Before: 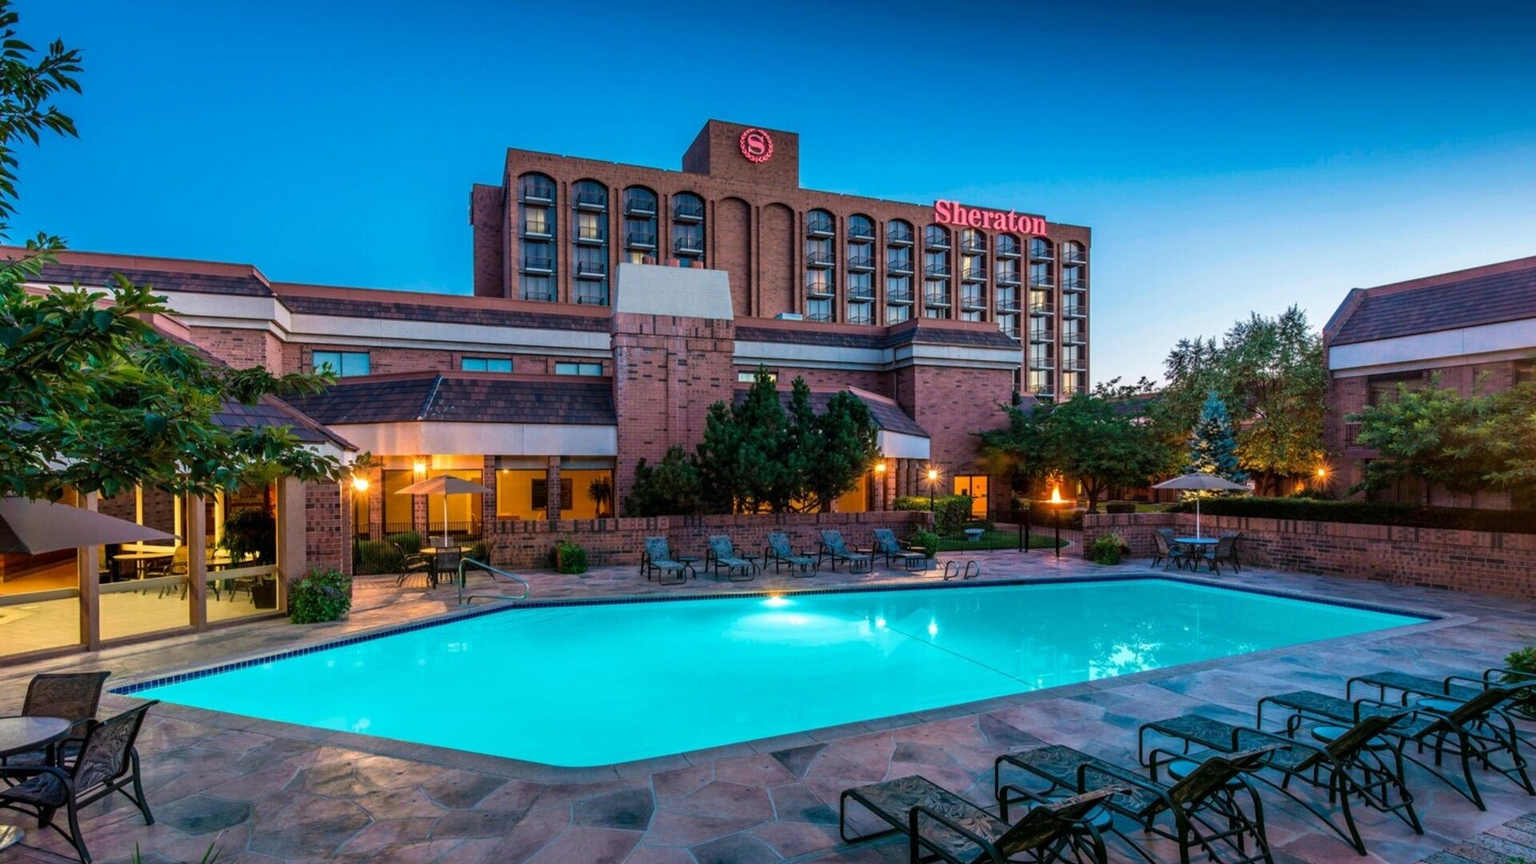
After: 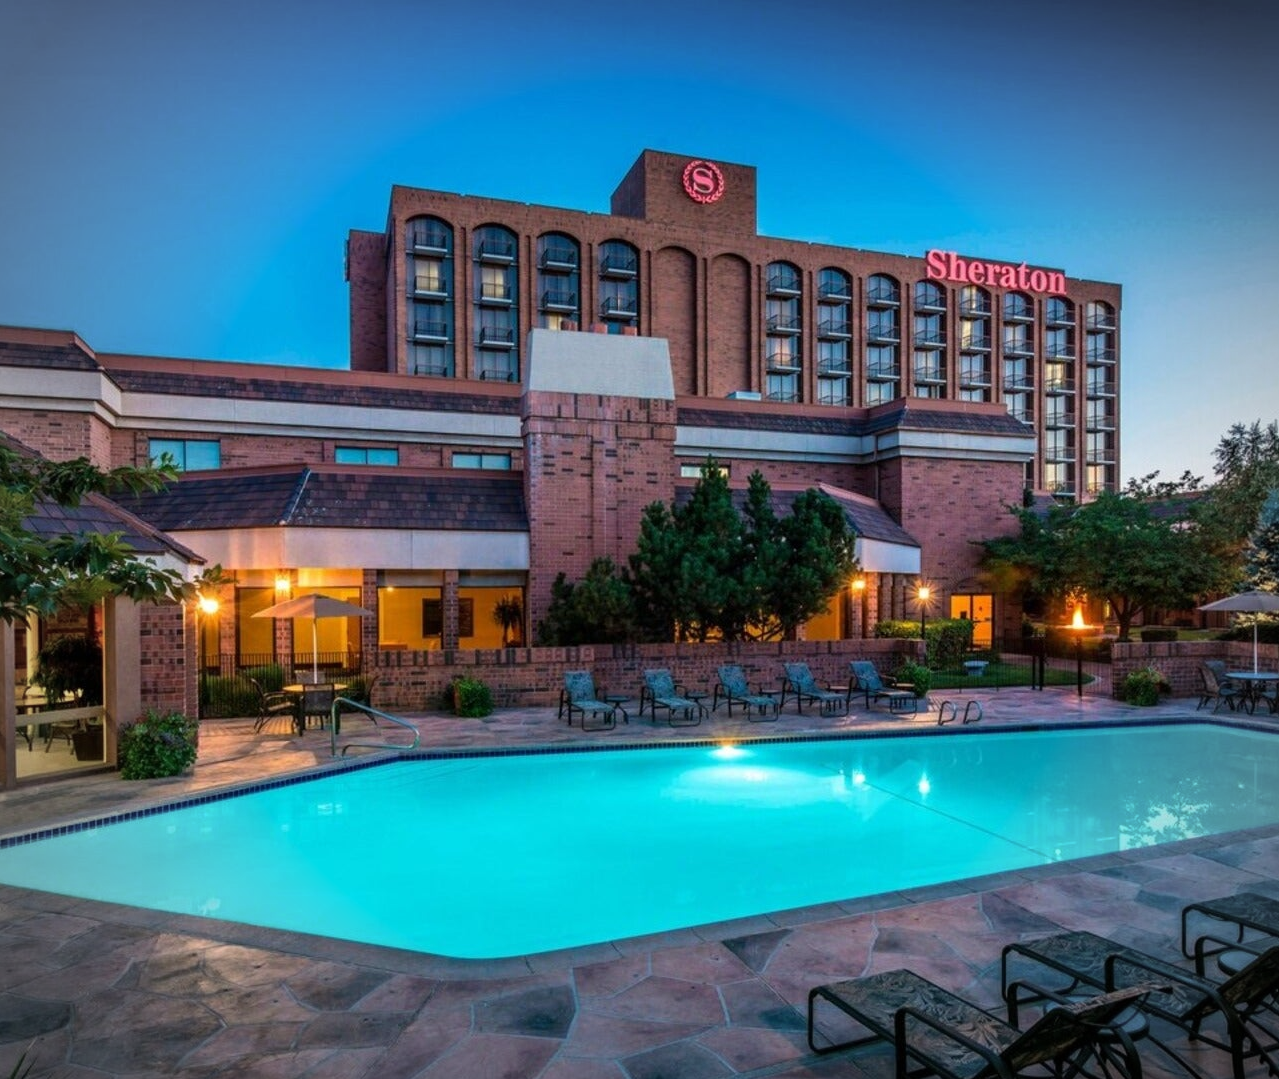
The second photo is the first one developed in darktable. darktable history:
vignetting: fall-off start 71.74%
crop and rotate: left 12.648%, right 20.685%
